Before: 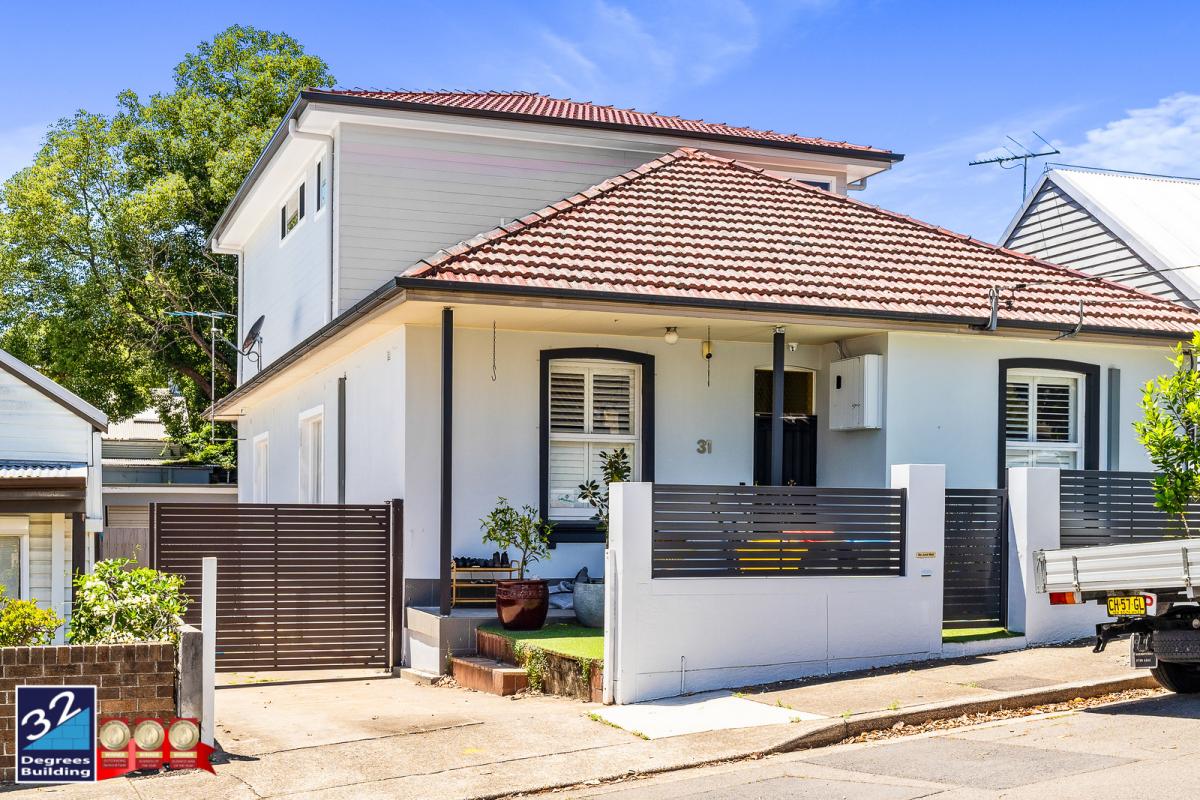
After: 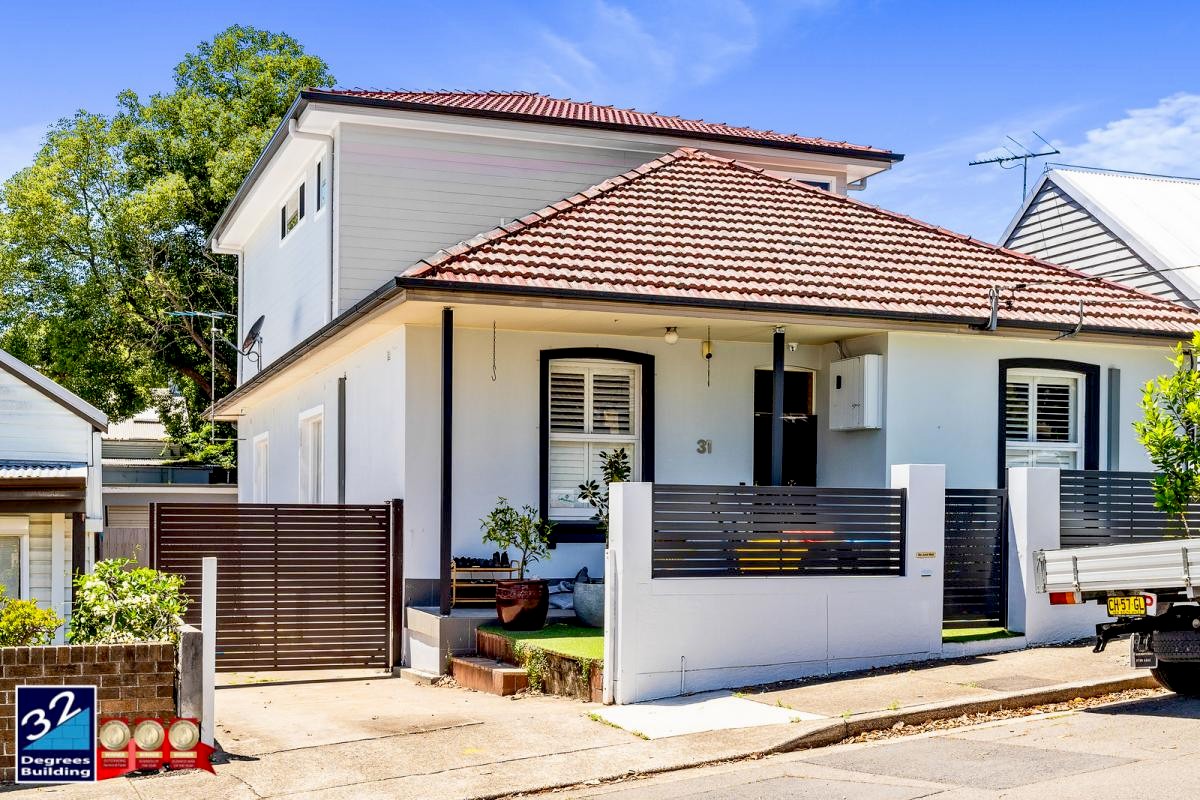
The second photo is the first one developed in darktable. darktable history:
exposure: black level correction 0.017, exposure -0.007 EV, compensate highlight preservation false
